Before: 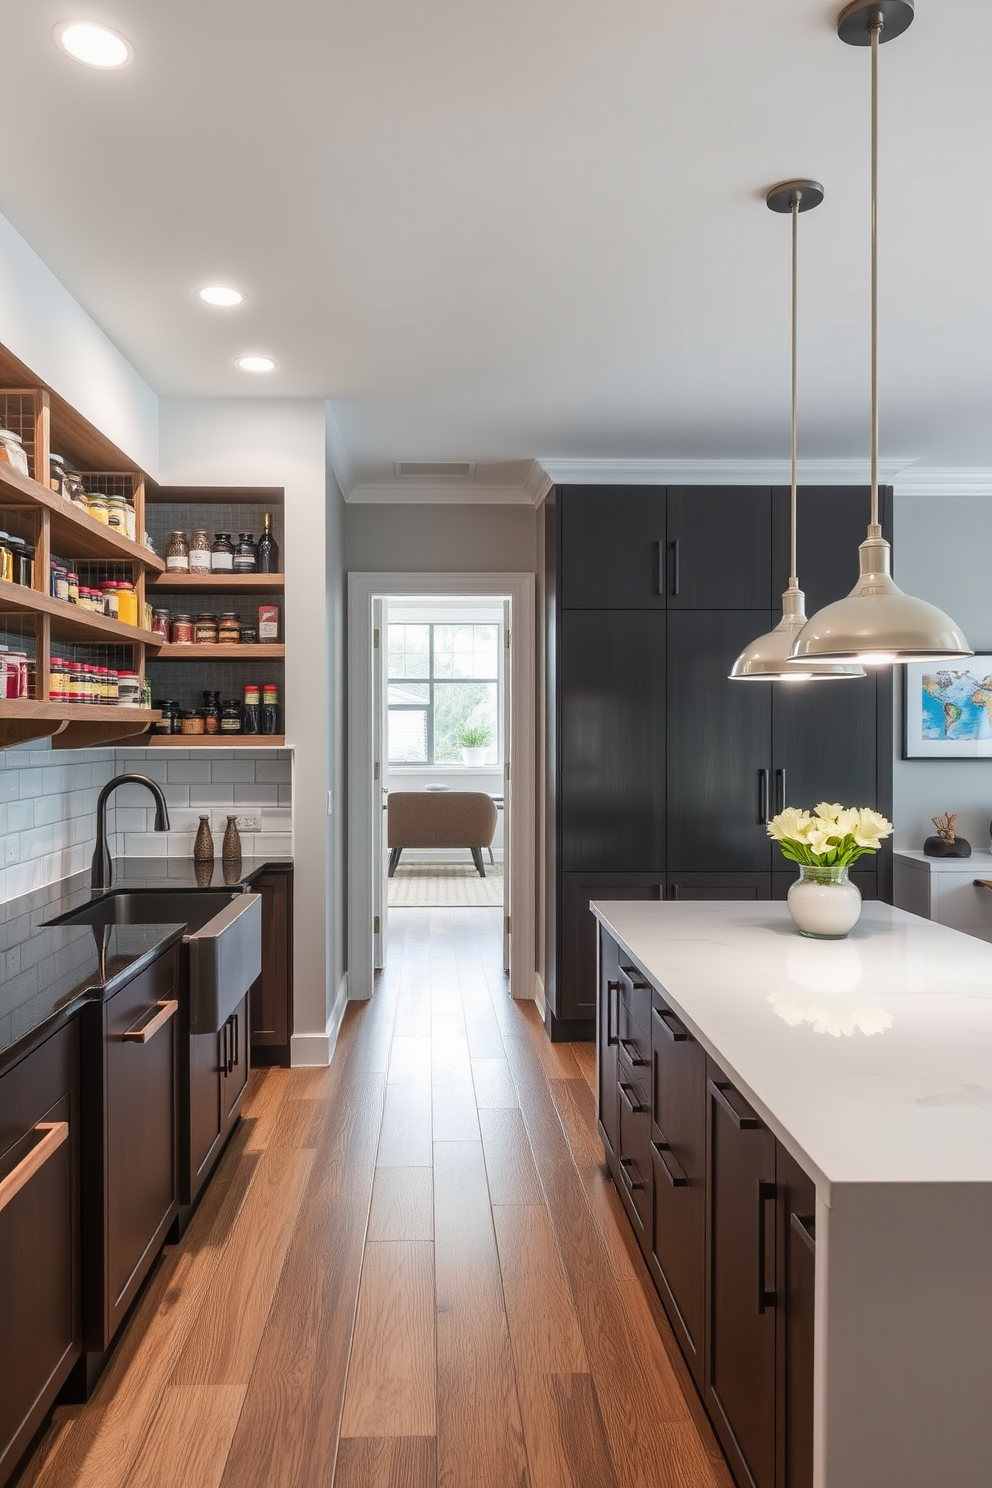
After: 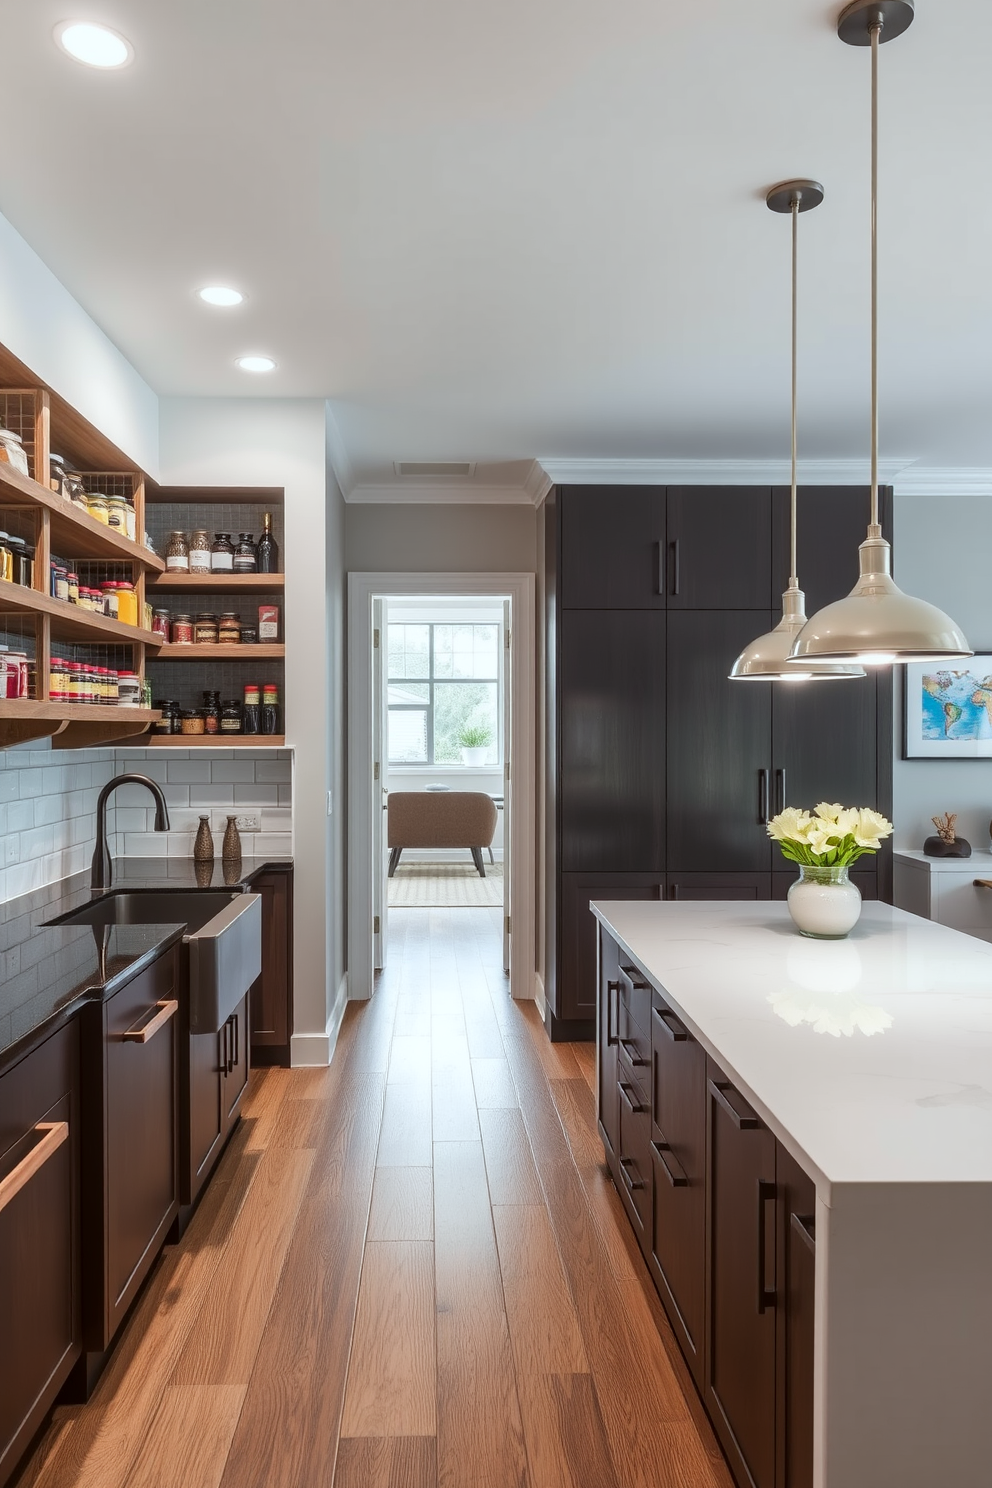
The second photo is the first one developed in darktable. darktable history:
color correction: highlights a* -2.94, highlights b* -2.82, shadows a* 2.44, shadows b* 2.72
